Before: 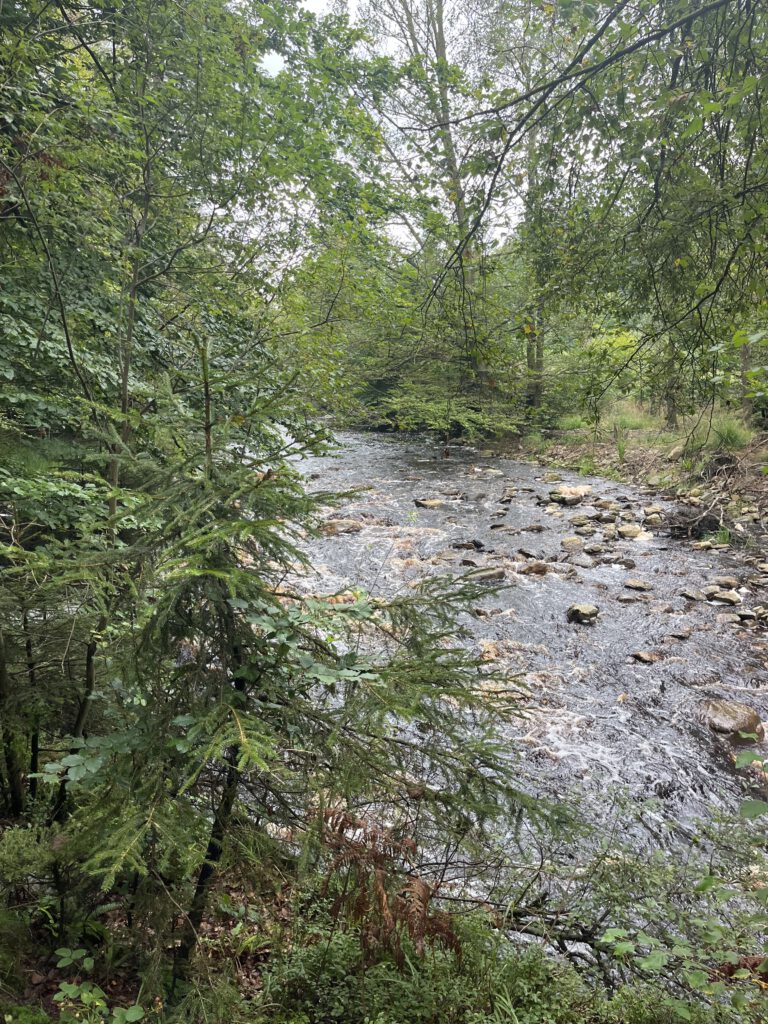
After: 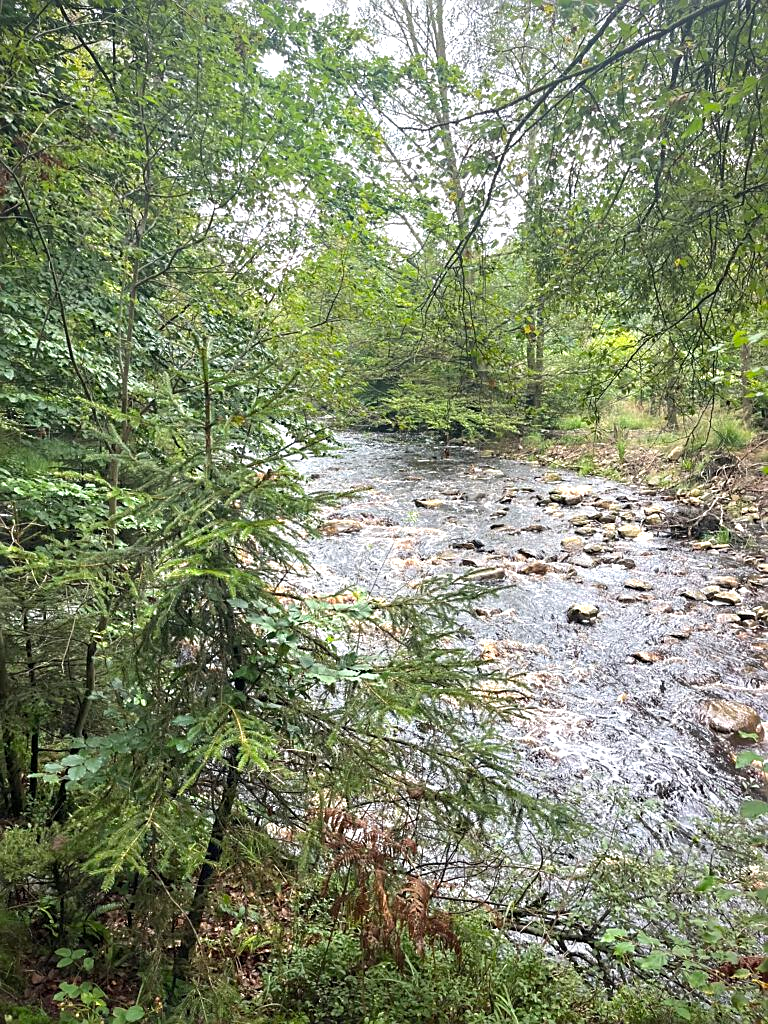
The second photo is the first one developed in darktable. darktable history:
vignetting: fall-off radius 61.12%, saturation 0.039
sharpen: on, module defaults
exposure: exposure 0.638 EV, compensate highlight preservation false
